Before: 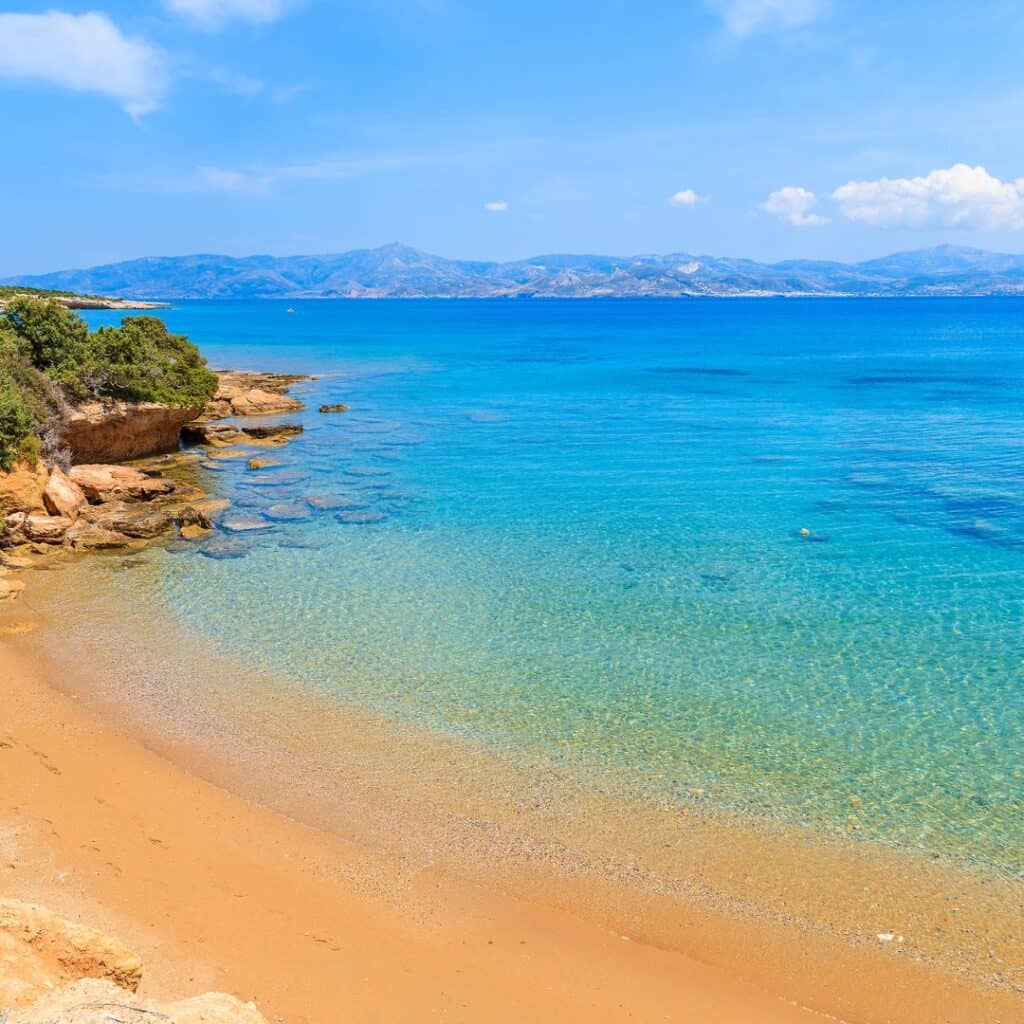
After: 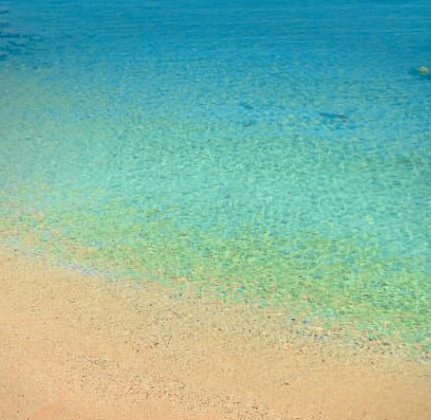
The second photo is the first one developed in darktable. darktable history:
split-toning: highlights › hue 298.8°, highlights › saturation 0.73, compress 41.76%
crop: left 37.221%, top 45.169%, right 20.63%, bottom 13.777%
vignetting: fall-off start 97.52%, fall-off radius 100%, brightness -0.574, saturation 0, center (-0.027, 0.404), width/height ratio 1.368, unbound false
tone curve: curves: ch0 [(0.014, 0) (0.13, 0.09) (0.227, 0.211) (0.346, 0.388) (0.499, 0.598) (0.662, 0.76) (0.795, 0.846) (1, 0.969)]; ch1 [(0, 0) (0.366, 0.367) (0.447, 0.417) (0.473, 0.484) (0.504, 0.502) (0.525, 0.518) (0.564, 0.548) (0.639, 0.643) (1, 1)]; ch2 [(0, 0) (0.333, 0.346) (0.375, 0.375) (0.424, 0.43) (0.476, 0.498) (0.496, 0.505) (0.517, 0.515) (0.542, 0.564) (0.583, 0.6) (0.64, 0.622) (0.723, 0.676) (1, 1)], color space Lab, independent channels, preserve colors none
